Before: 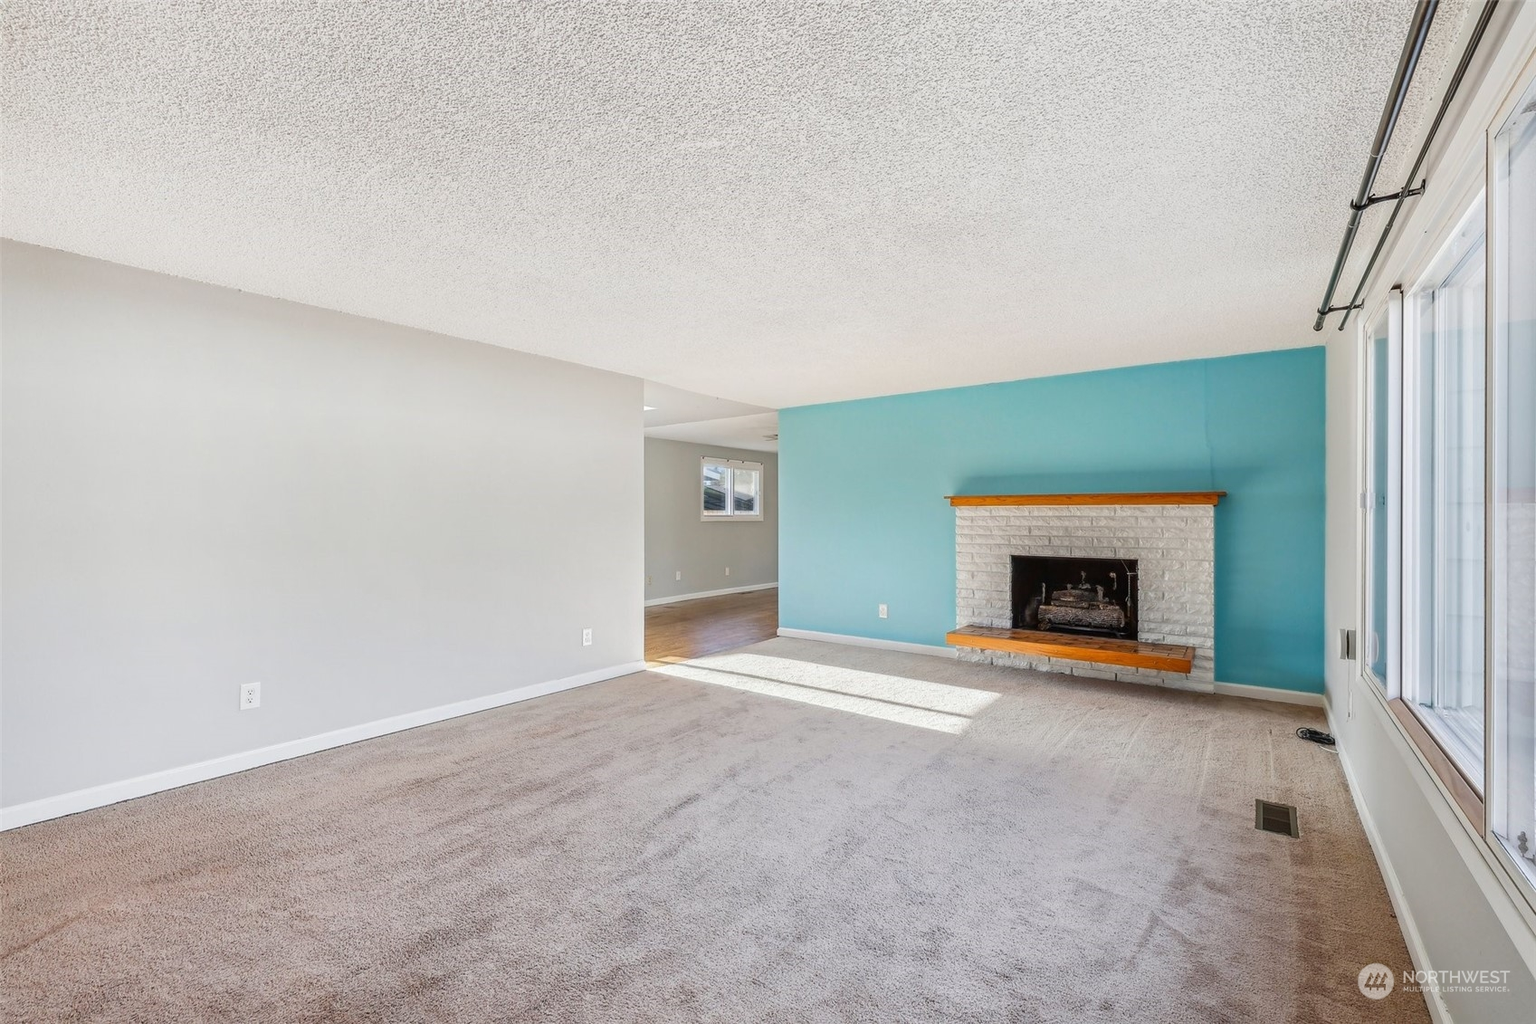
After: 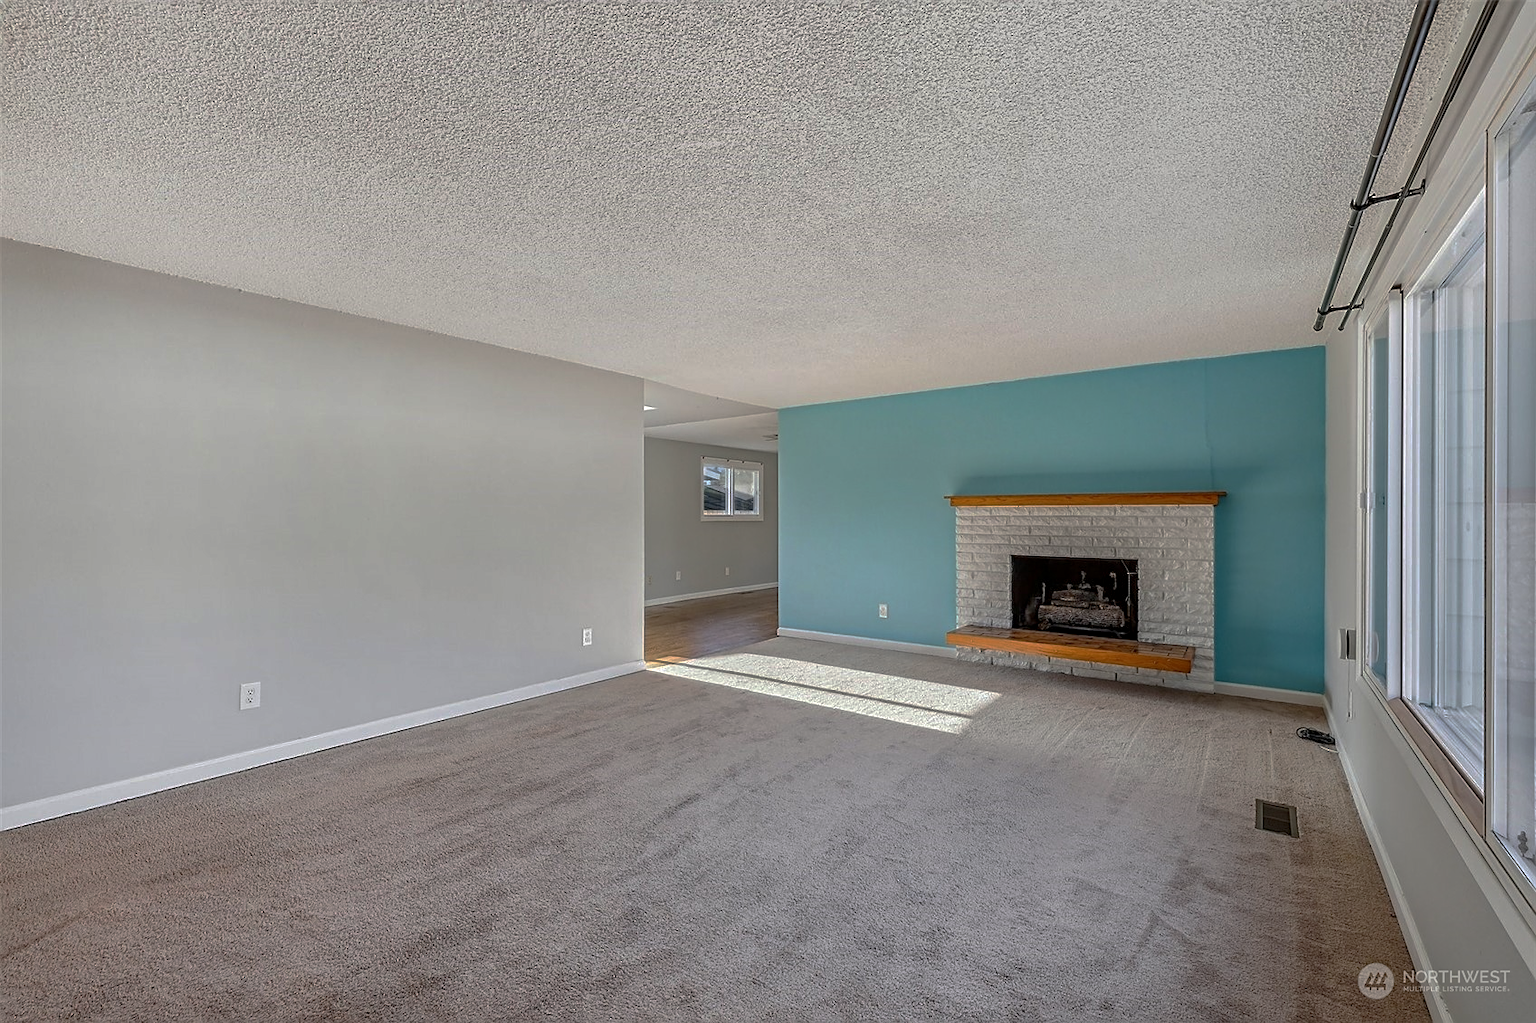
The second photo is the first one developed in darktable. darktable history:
local contrast: highlights 106%, shadows 101%, detail 119%, midtone range 0.2
sharpen: on, module defaults
base curve: curves: ch0 [(0, 0) (0.841, 0.609) (1, 1)], preserve colors none
